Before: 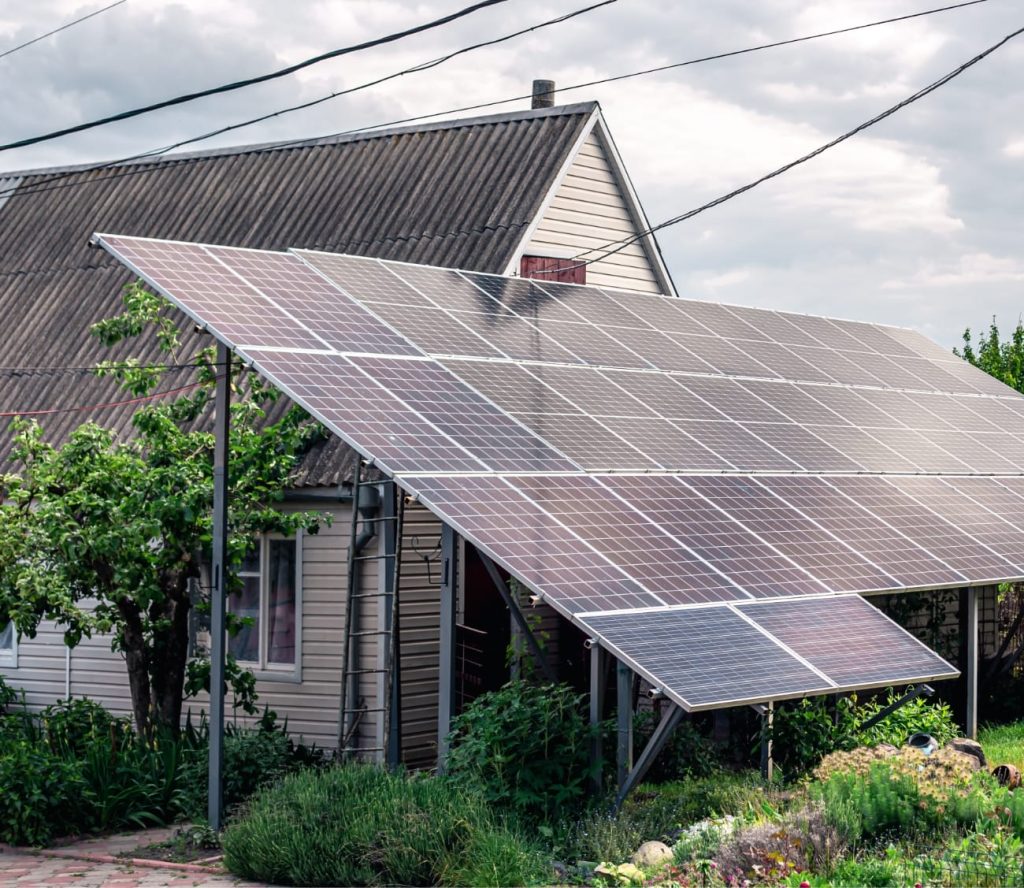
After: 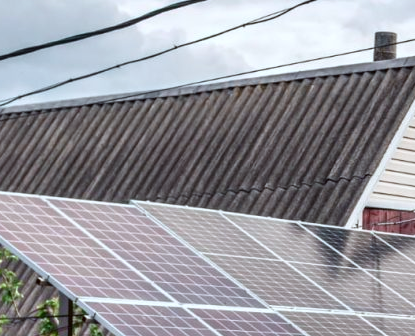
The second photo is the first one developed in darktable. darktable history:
crop: left 15.452%, top 5.459%, right 43.956%, bottom 56.62%
color correction: highlights a* -3.28, highlights b* -6.24, shadows a* 3.1, shadows b* 5.19
